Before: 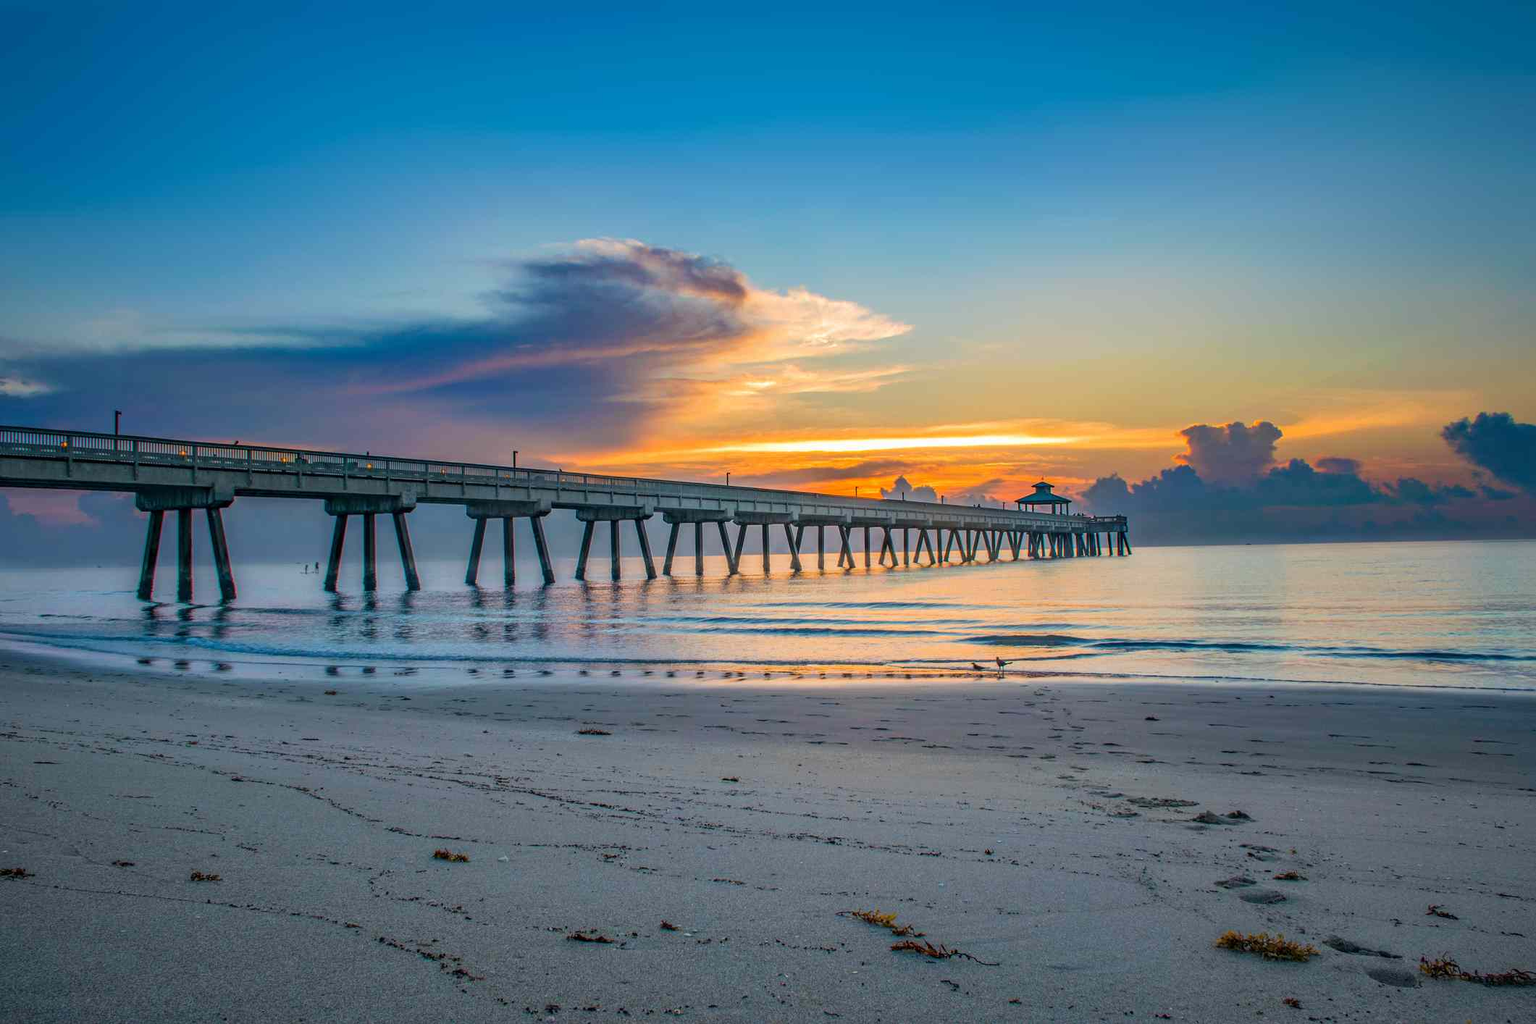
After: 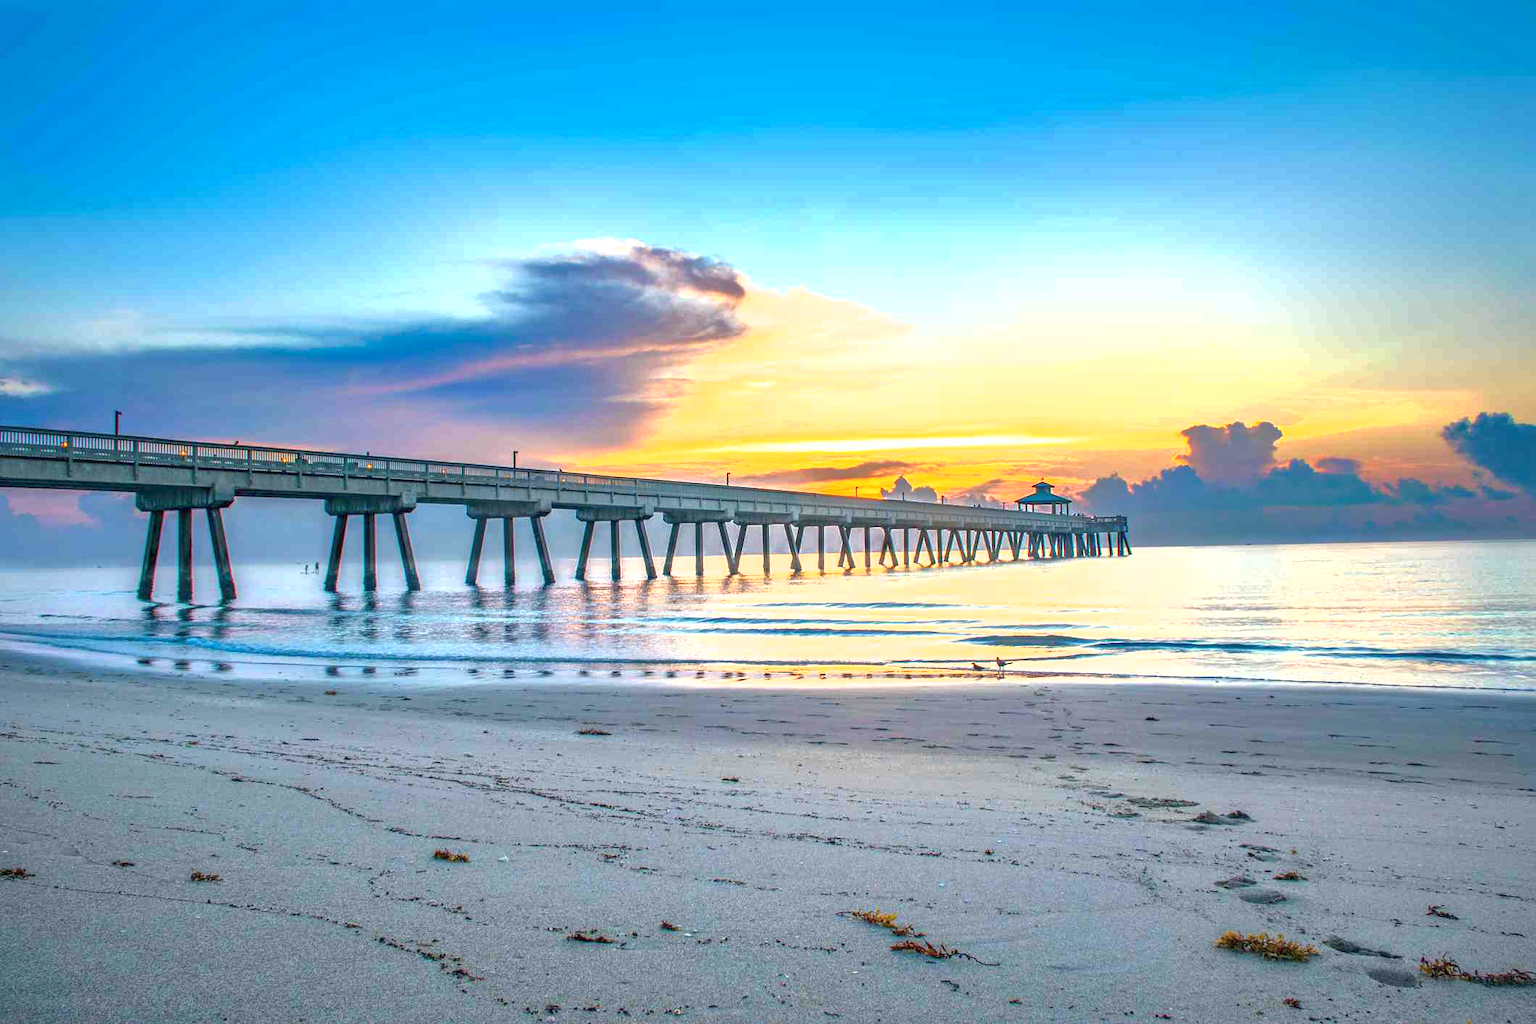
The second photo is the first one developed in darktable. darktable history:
exposure: black level correction 0, exposure 1.375 EV, compensate highlight preservation false
shadows and highlights: highlights color adjustment 0.558%
